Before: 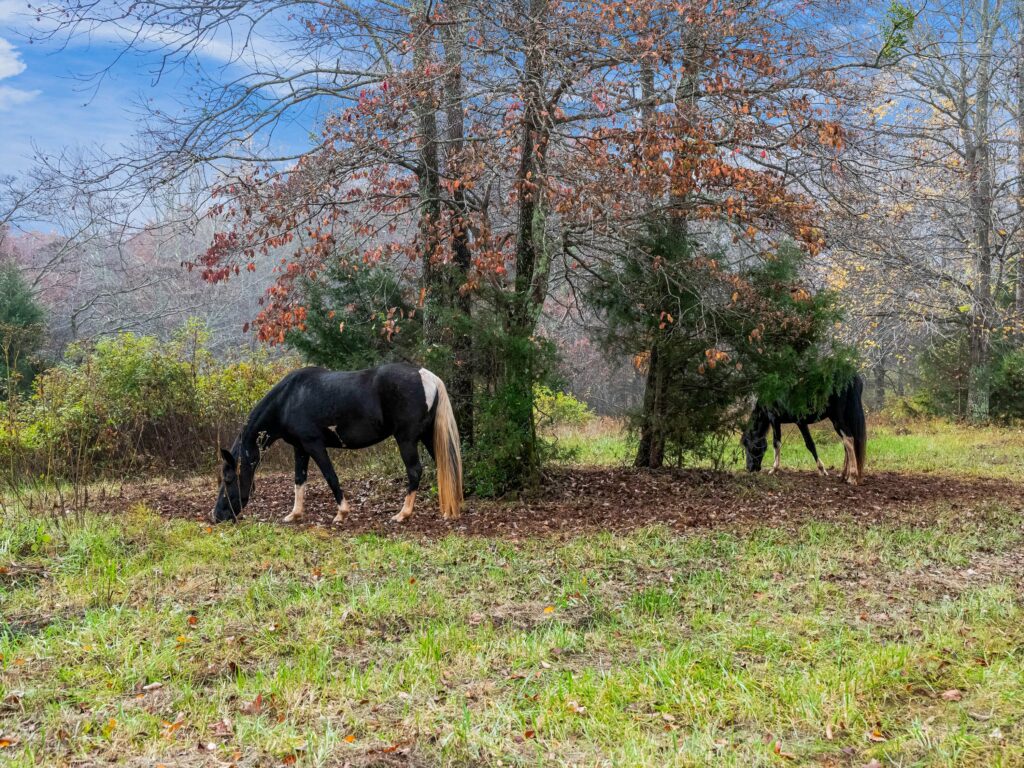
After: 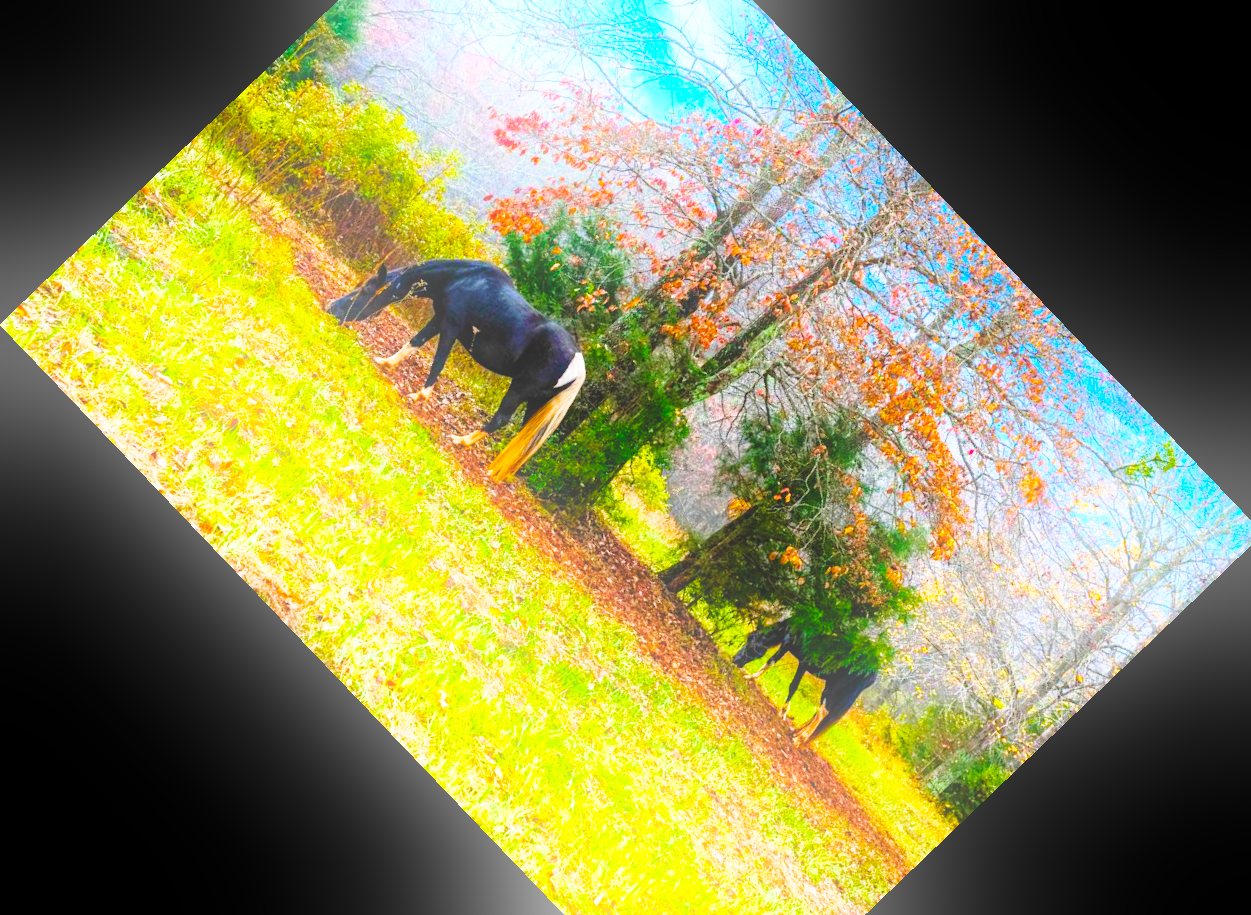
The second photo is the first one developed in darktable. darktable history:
bloom: threshold 82.5%, strength 16.25%
color balance rgb: linear chroma grading › shadows 10%, linear chroma grading › highlights 10%, linear chroma grading › global chroma 15%, linear chroma grading › mid-tones 15%, perceptual saturation grading › global saturation 40%, perceptual saturation grading › highlights -25%, perceptual saturation grading › mid-tones 35%, perceptual saturation grading › shadows 35%, perceptual brilliance grading › global brilliance 11.29%, global vibrance 11.29%
crop and rotate: angle -46.26°, top 16.234%, right 0.912%, bottom 11.704%
base curve: curves: ch0 [(0, 0) (0.028, 0.03) (0.121, 0.232) (0.46, 0.748) (0.859, 0.968) (1, 1)], preserve colors none
